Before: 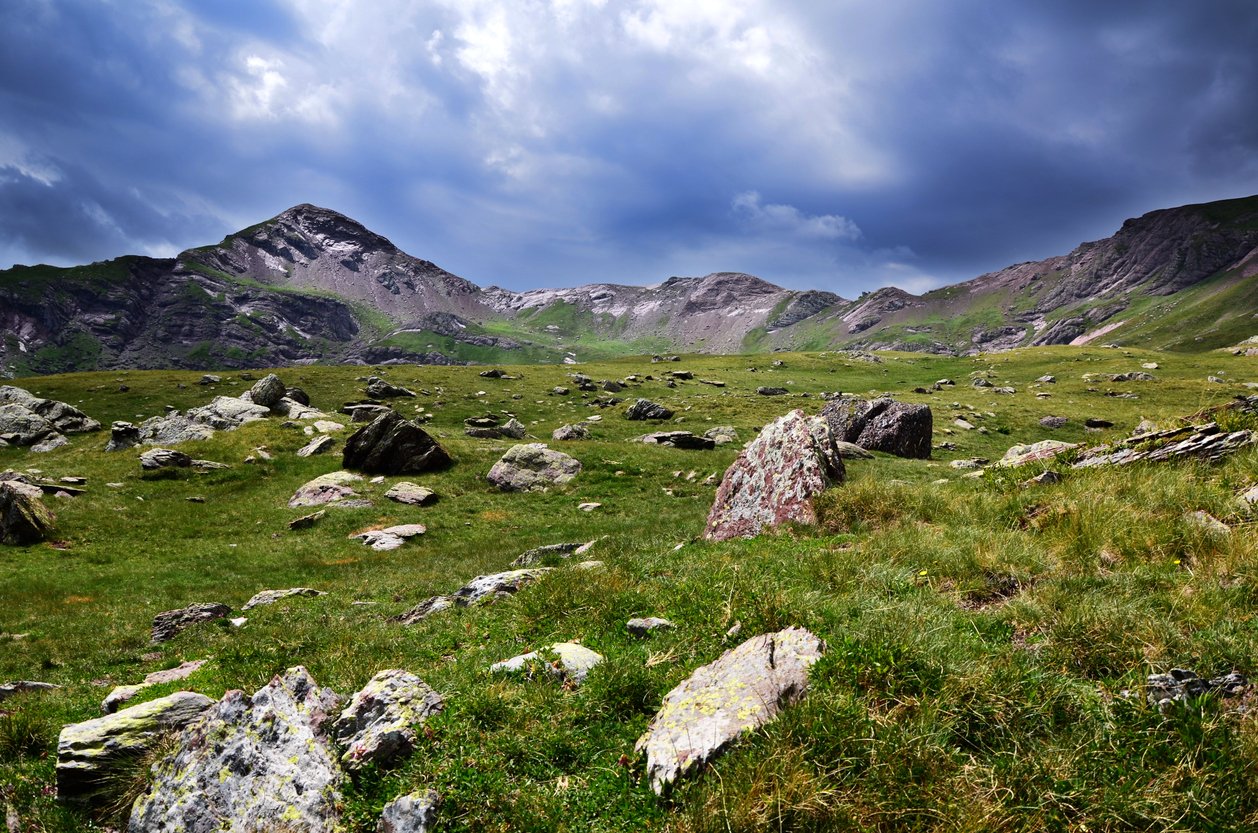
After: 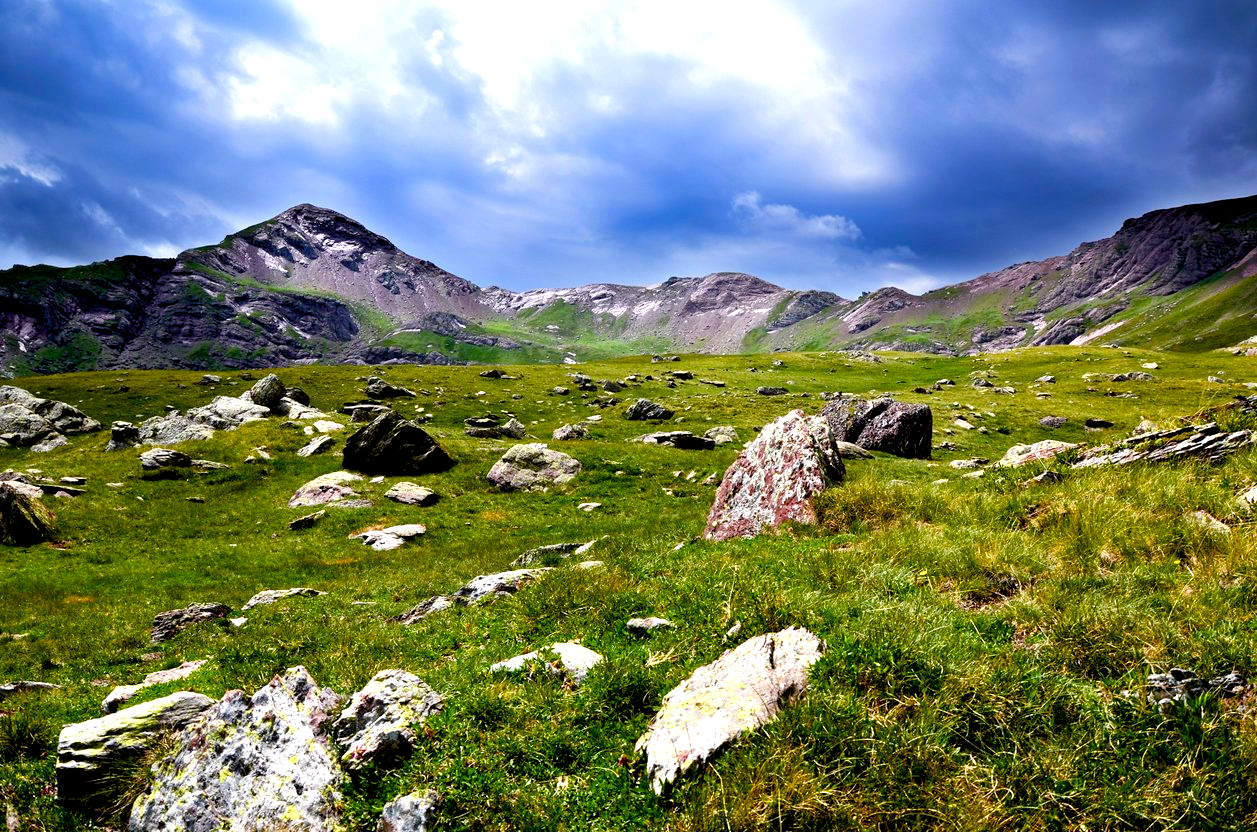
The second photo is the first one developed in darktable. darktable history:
exposure: black level correction 0.009, compensate highlight preservation false
color balance rgb: perceptual saturation grading › global saturation 20%, perceptual saturation grading › highlights -25.029%, perceptual saturation grading › shadows 50.06%, perceptual brilliance grading › global brilliance 18.236%
